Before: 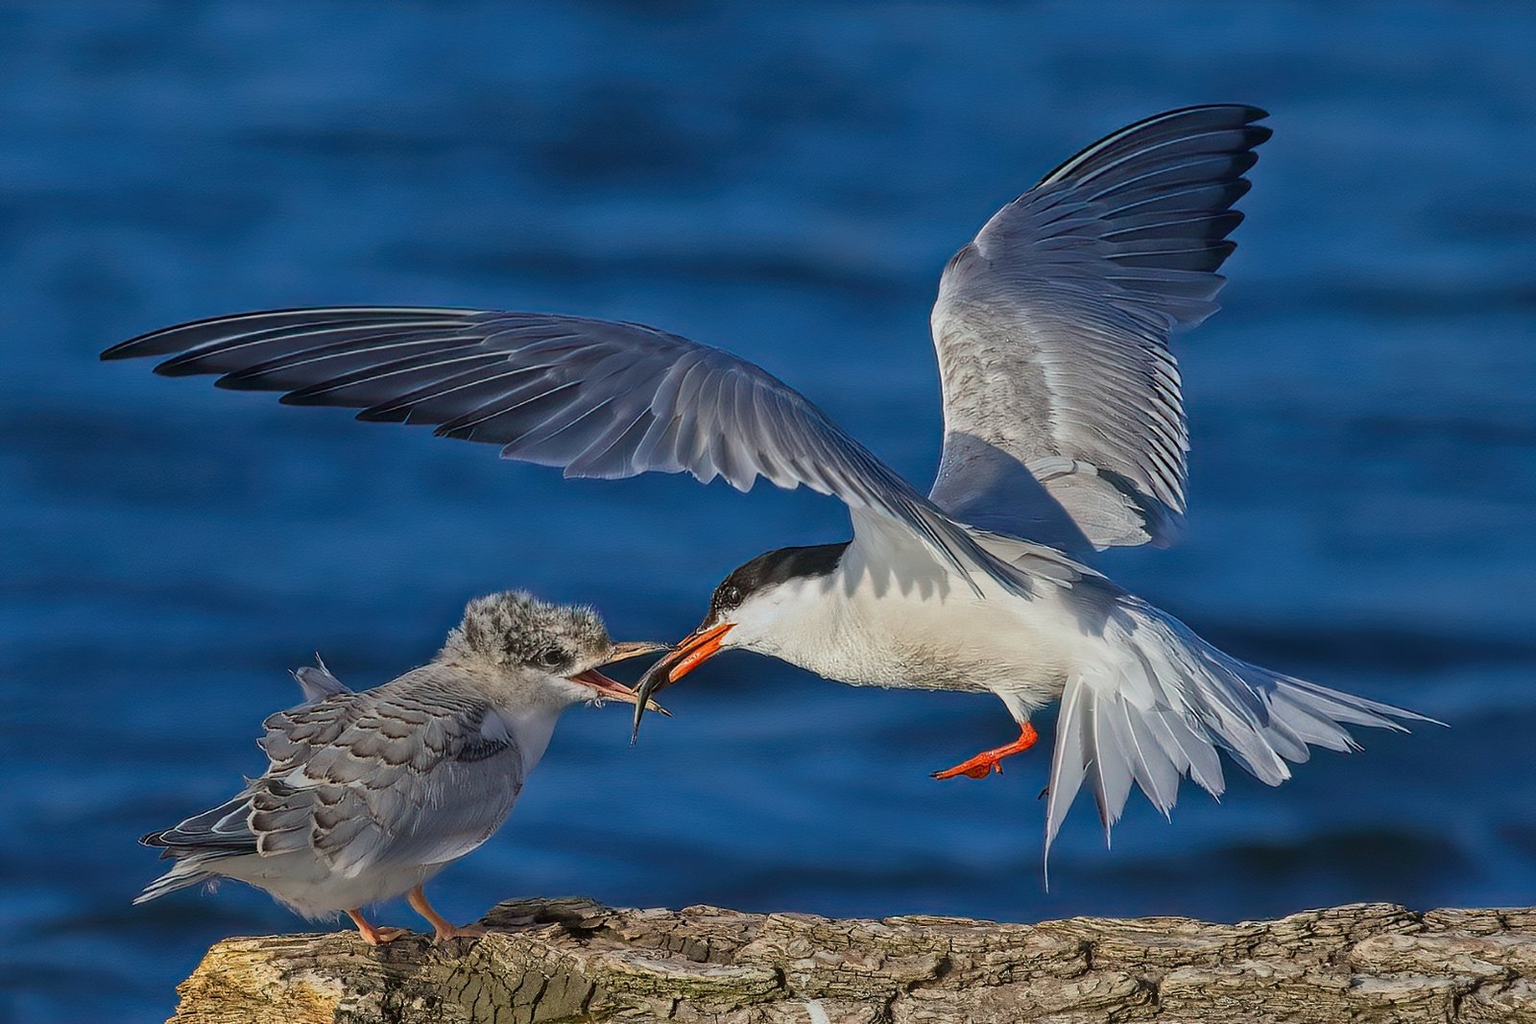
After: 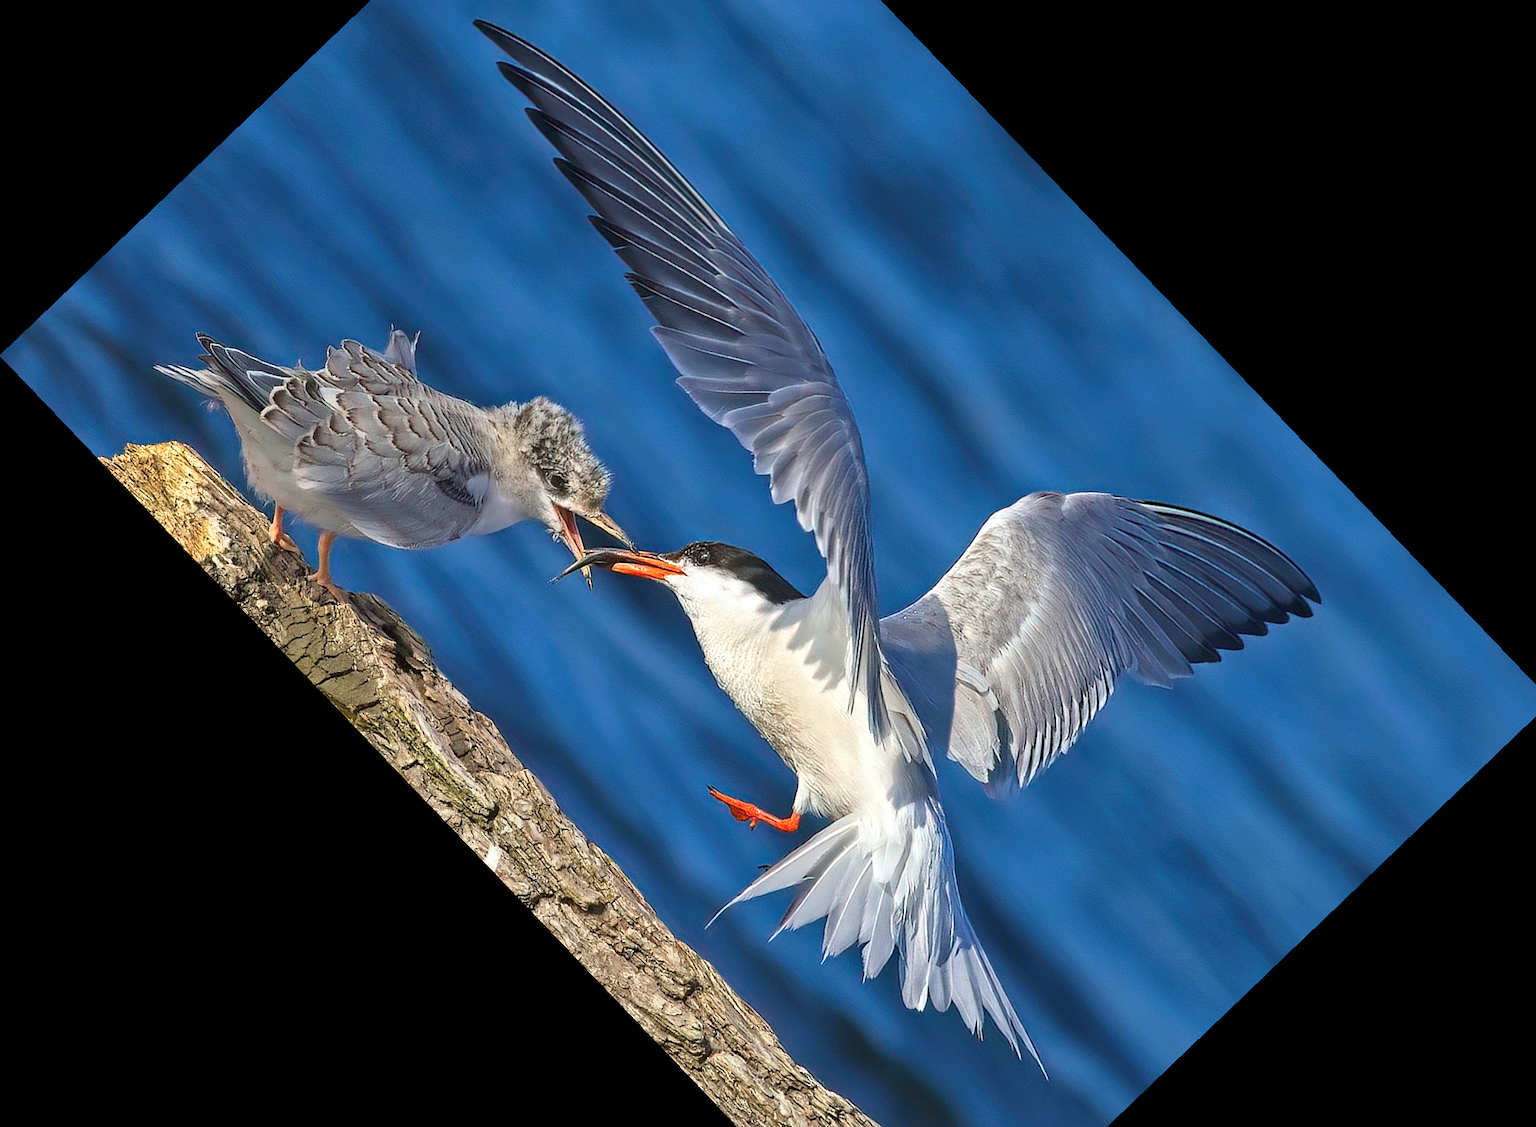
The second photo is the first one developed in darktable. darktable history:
crop and rotate: angle -46.26°, top 16.234%, right 0.912%, bottom 11.704%
shadows and highlights: shadows 12, white point adjustment 1.2, soften with gaussian
exposure: black level correction 0, exposure 0.7 EV, compensate exposure bias true, compensate highlight preservation false
